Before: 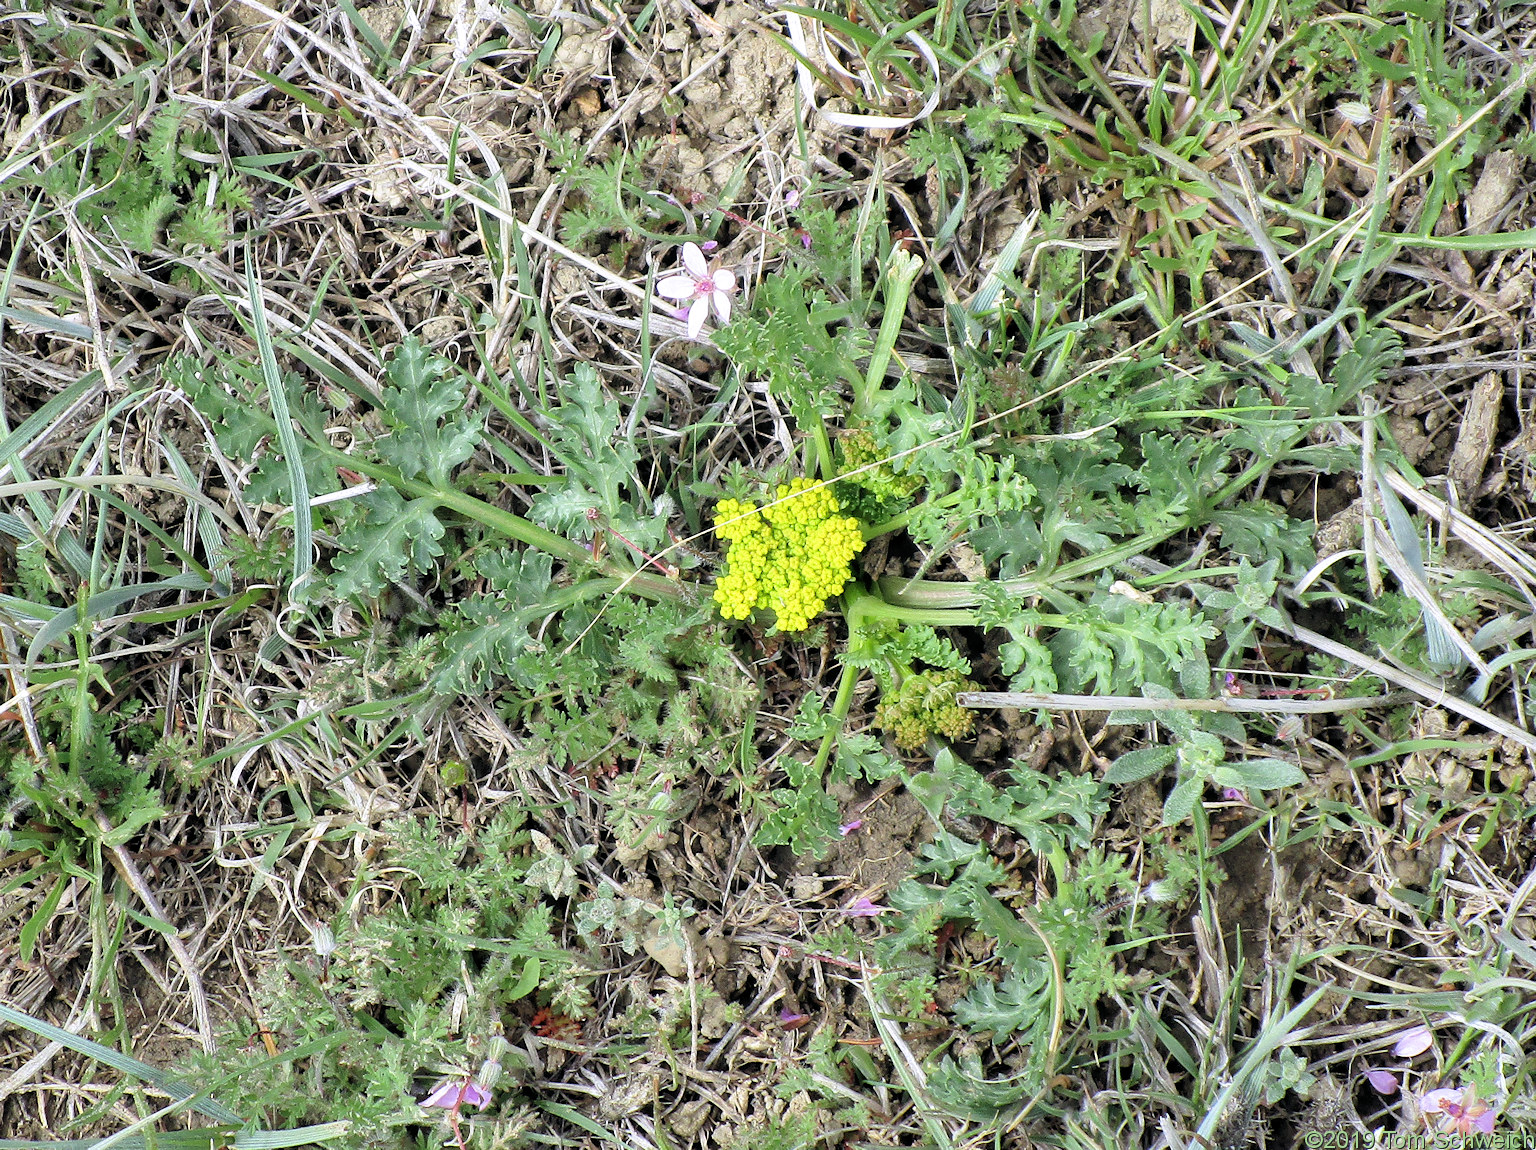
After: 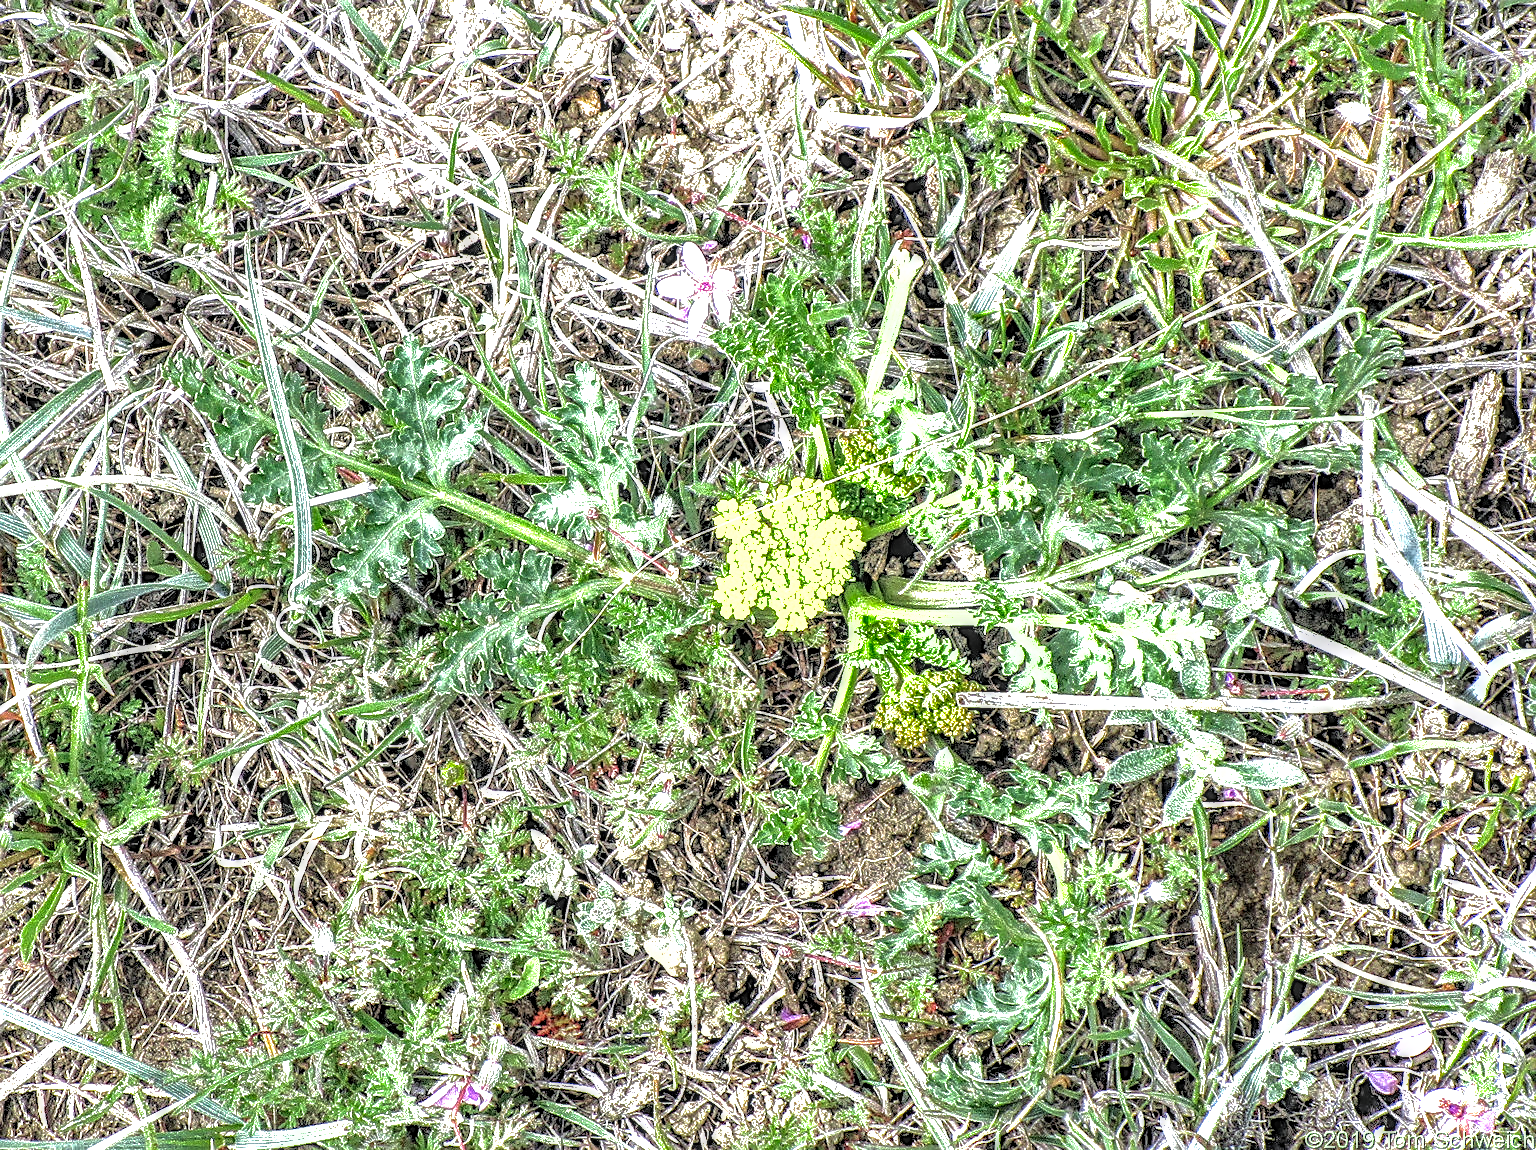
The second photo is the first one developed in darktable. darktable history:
local contrast: highlights 5%, shadows 6%, detail 298%, midtone range 0.3
shadows and highlights: shadows 58.49, highlights -59.97
sharpen: on, module defaults
tone equalizer: -8 EV -1.06 EV, -7 EV -0.973 EV, -6 EV -0.843 EV, -5 EV -0.54 EV, -3 EV 0.585 EV, -2 EV 0.881 EV, -1 EV 0.997 EV, +0 EV 1.08 EV
